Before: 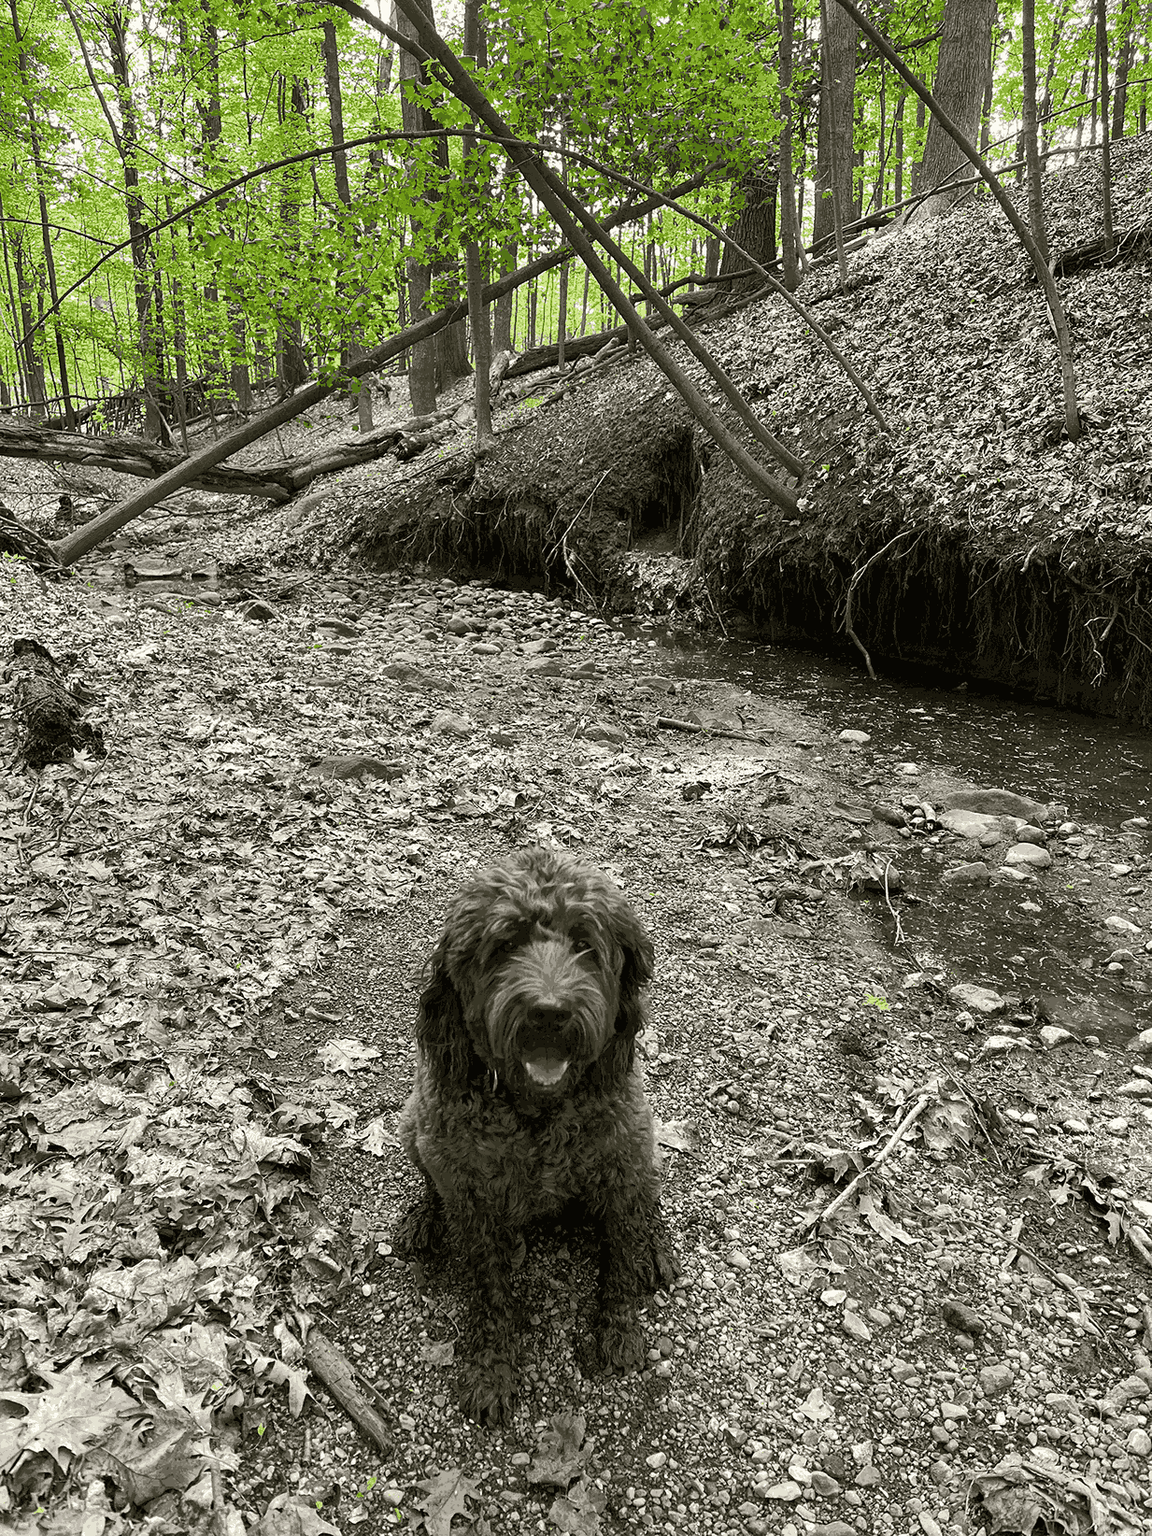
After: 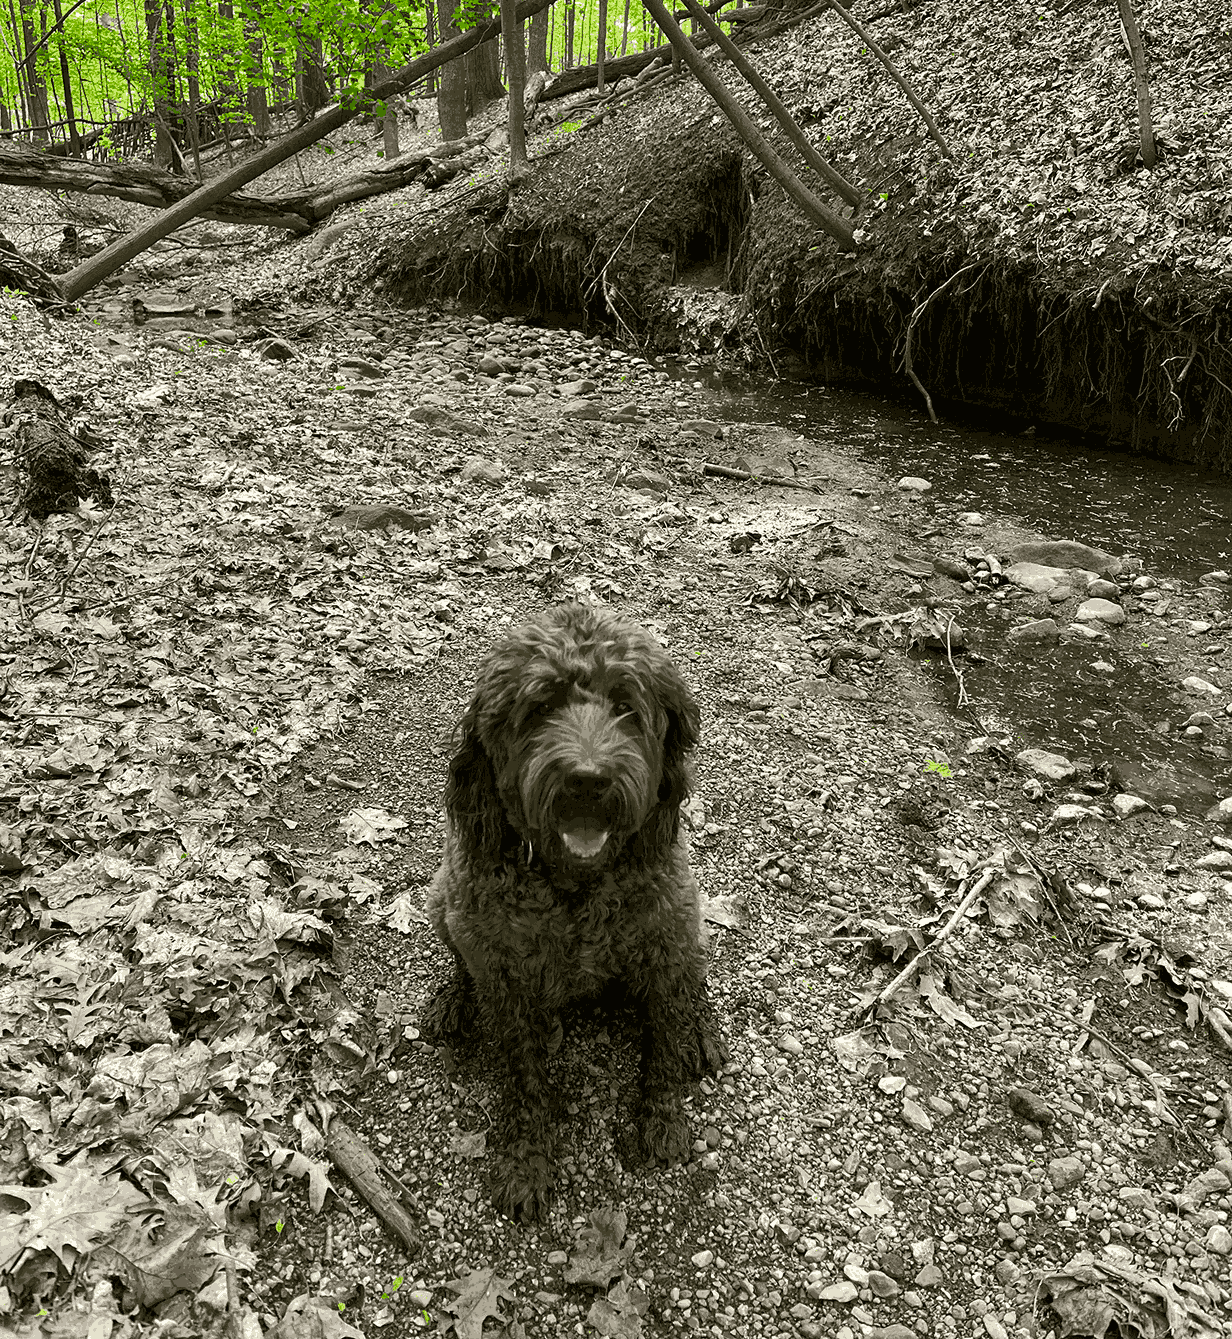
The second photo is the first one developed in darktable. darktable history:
contrast brightness saturation: brightness -0.02, saturation 0.35
shadows and highlights: radius 331.84, shadows 53.55, highlights -100, compress 94.63%, highlights color adjustment 73.23%, soften with gaussian
crop and rotate: top 18.507%
